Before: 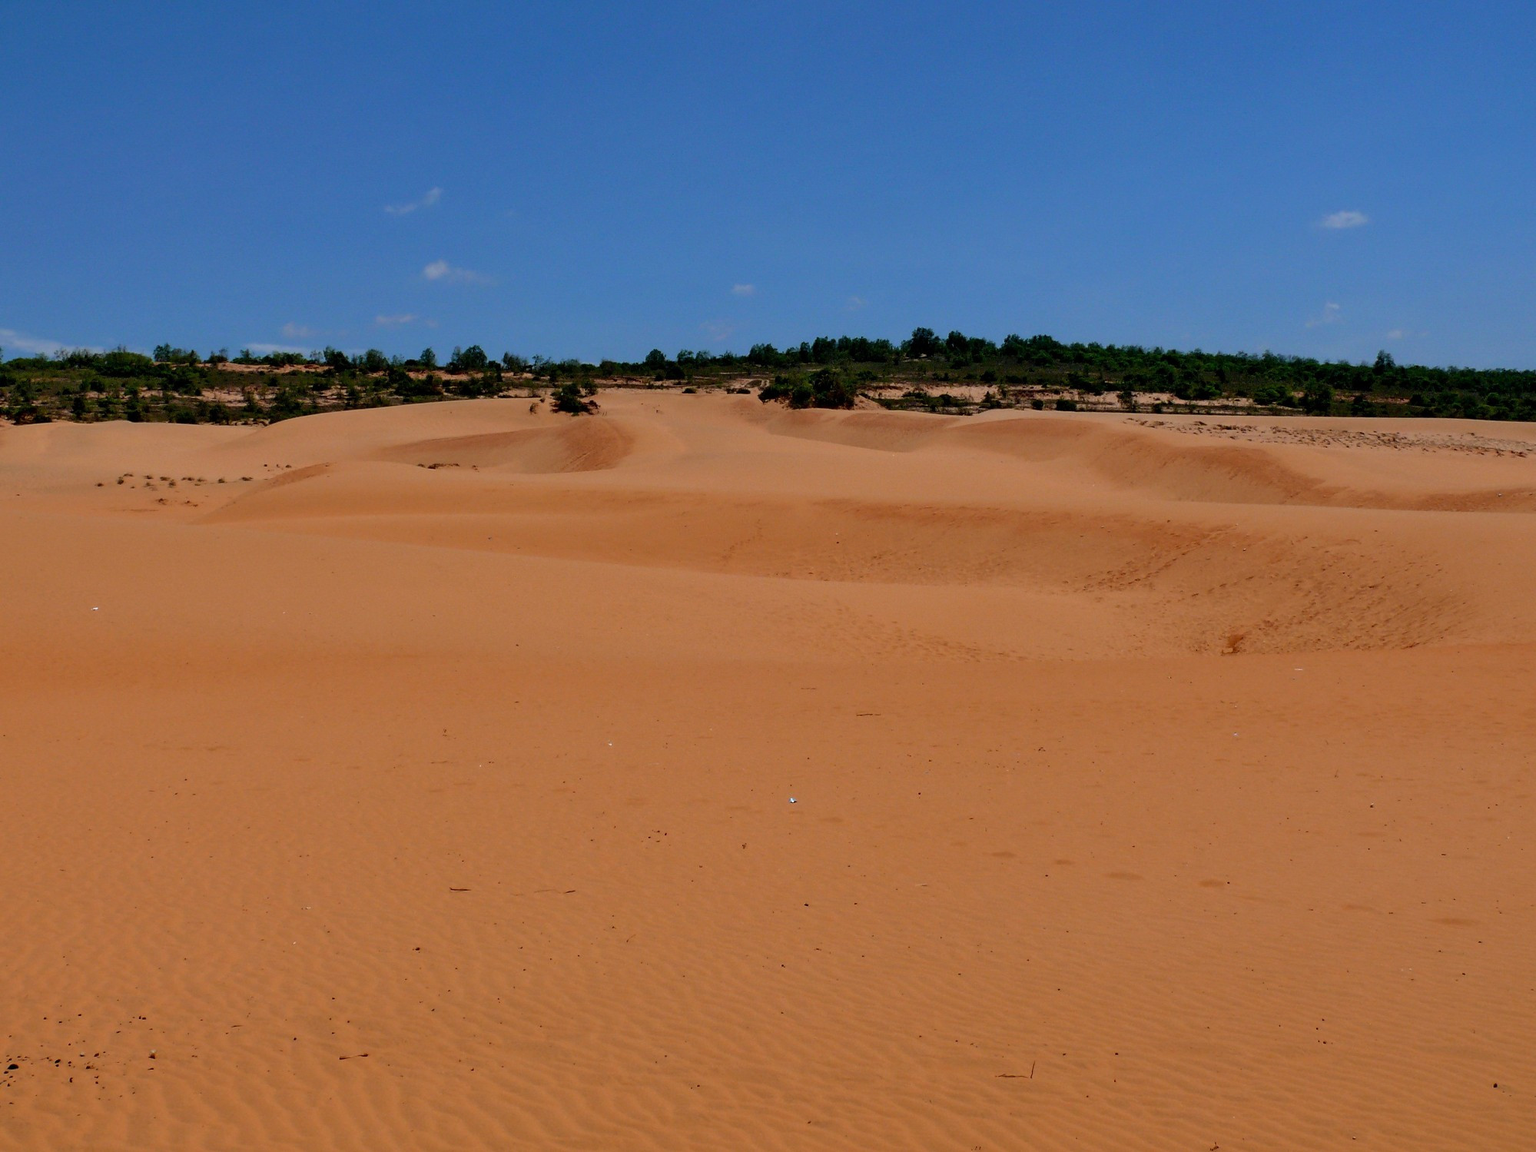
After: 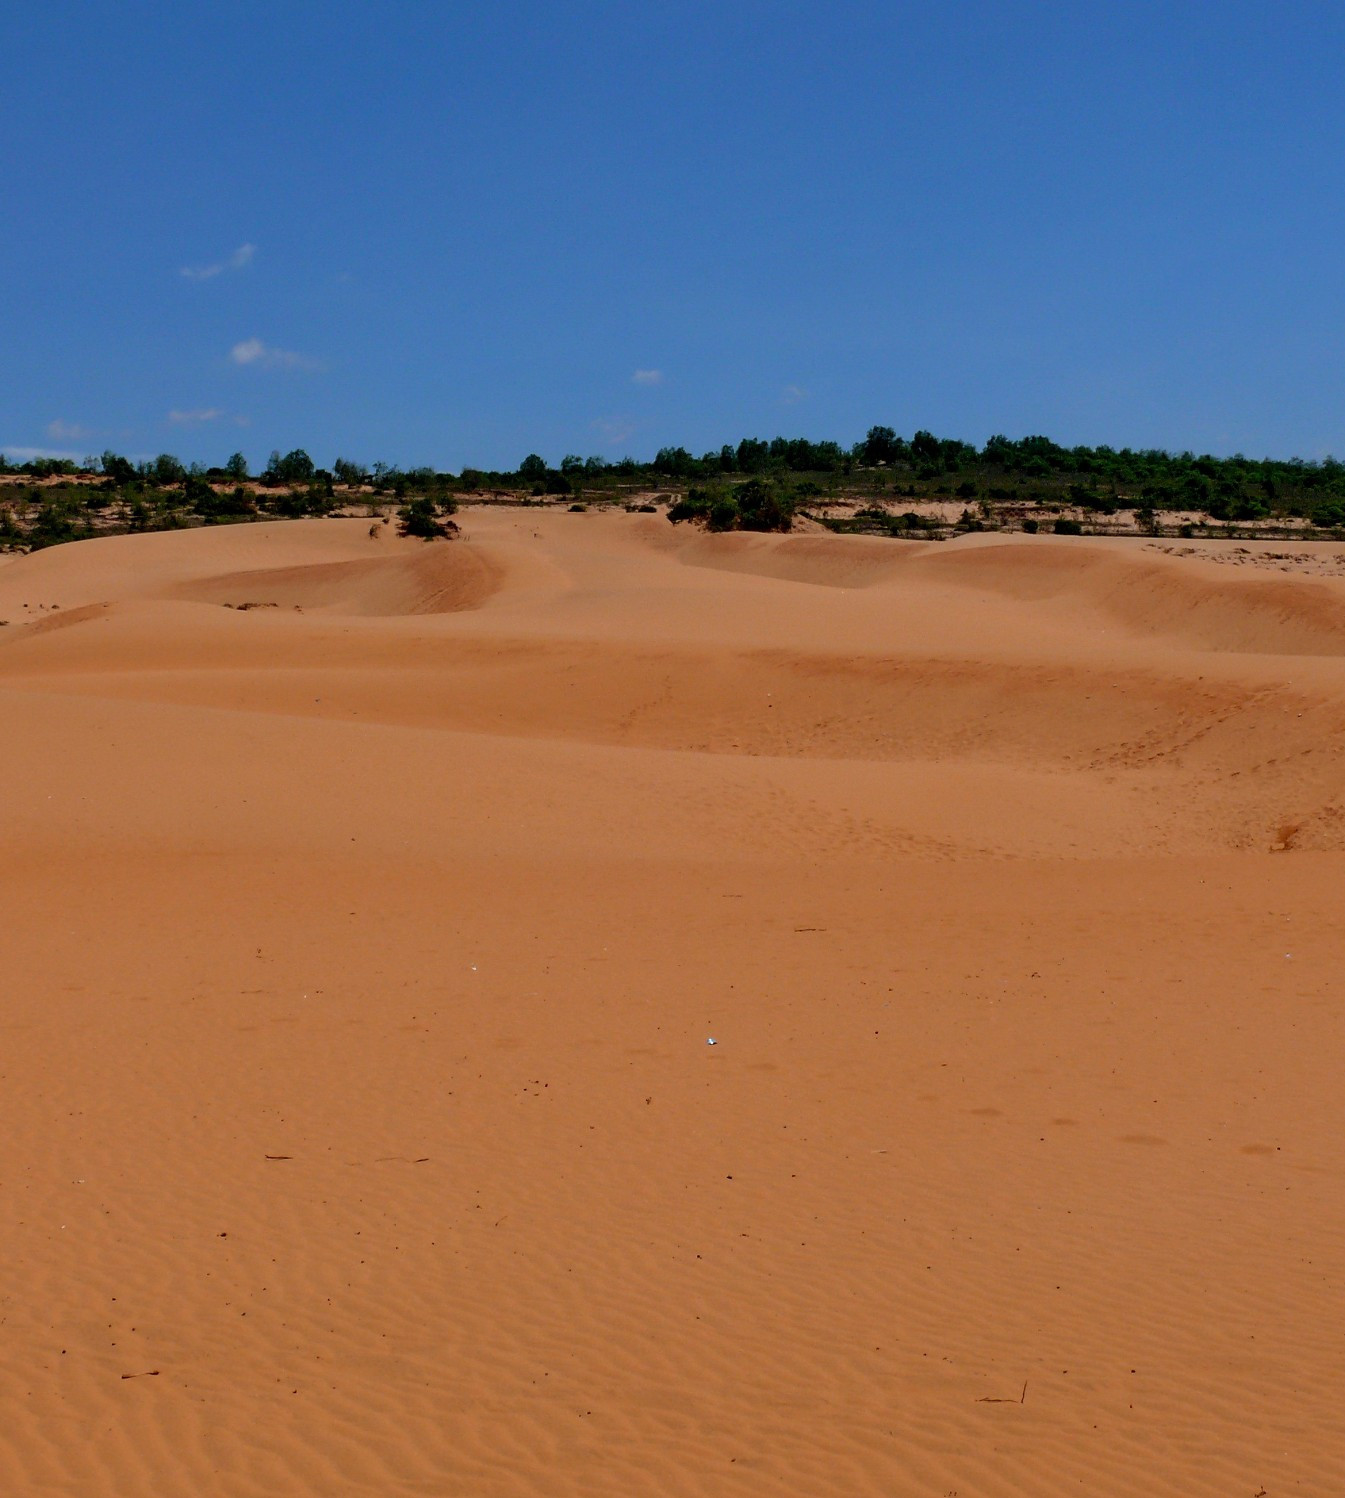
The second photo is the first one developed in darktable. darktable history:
crop and rotate: left 16.052%, right 16.652%
